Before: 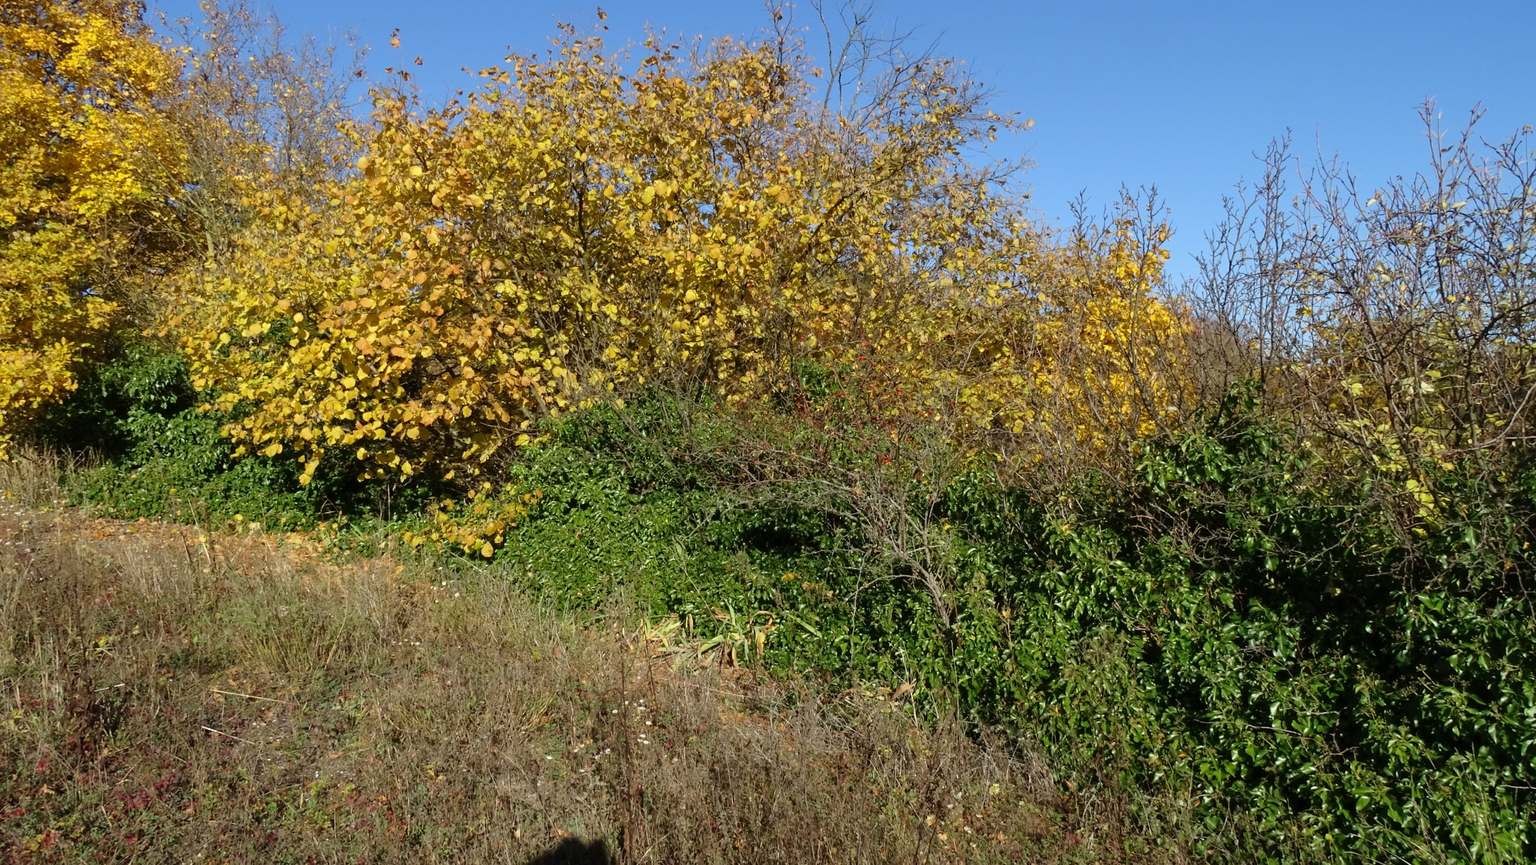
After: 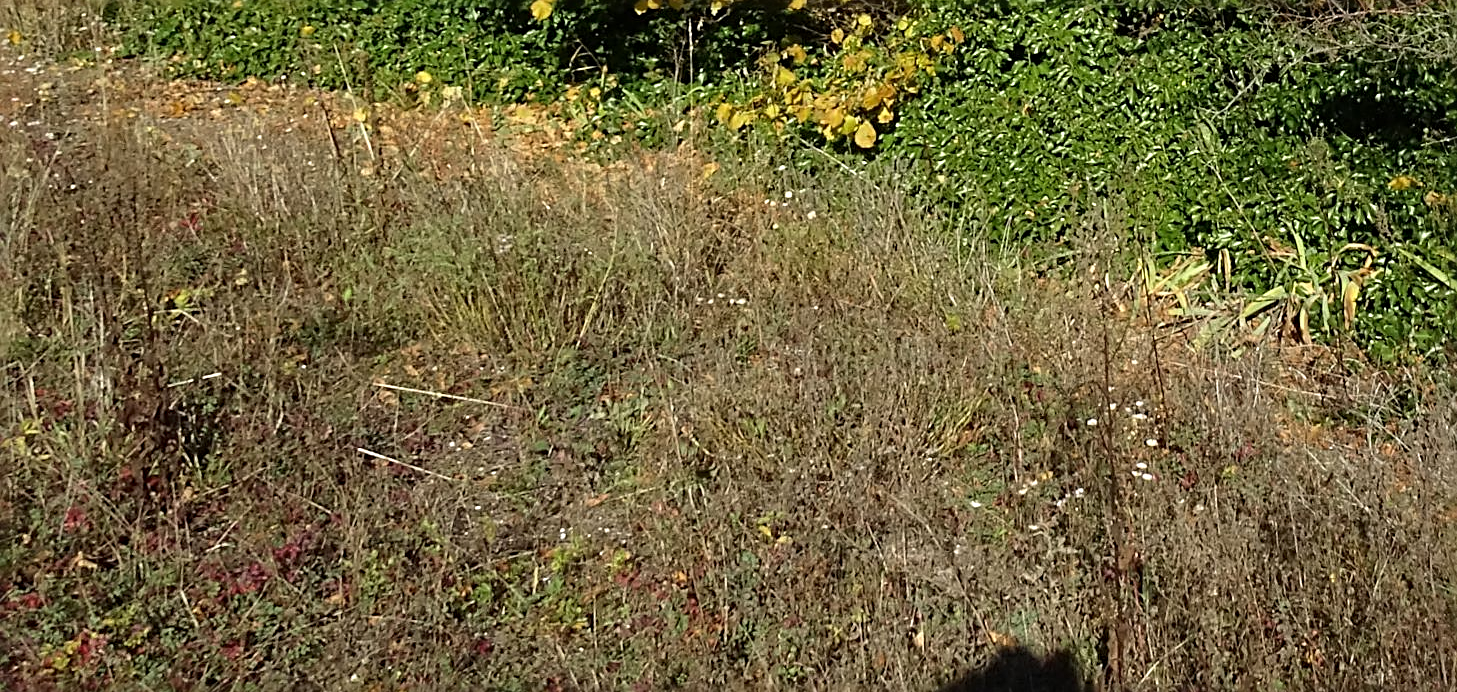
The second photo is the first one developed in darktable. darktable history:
crop and rotate: top 54.807%, right 46.567%, bottom 0.168%
sharpen: radius 2.802, amount 0.722
